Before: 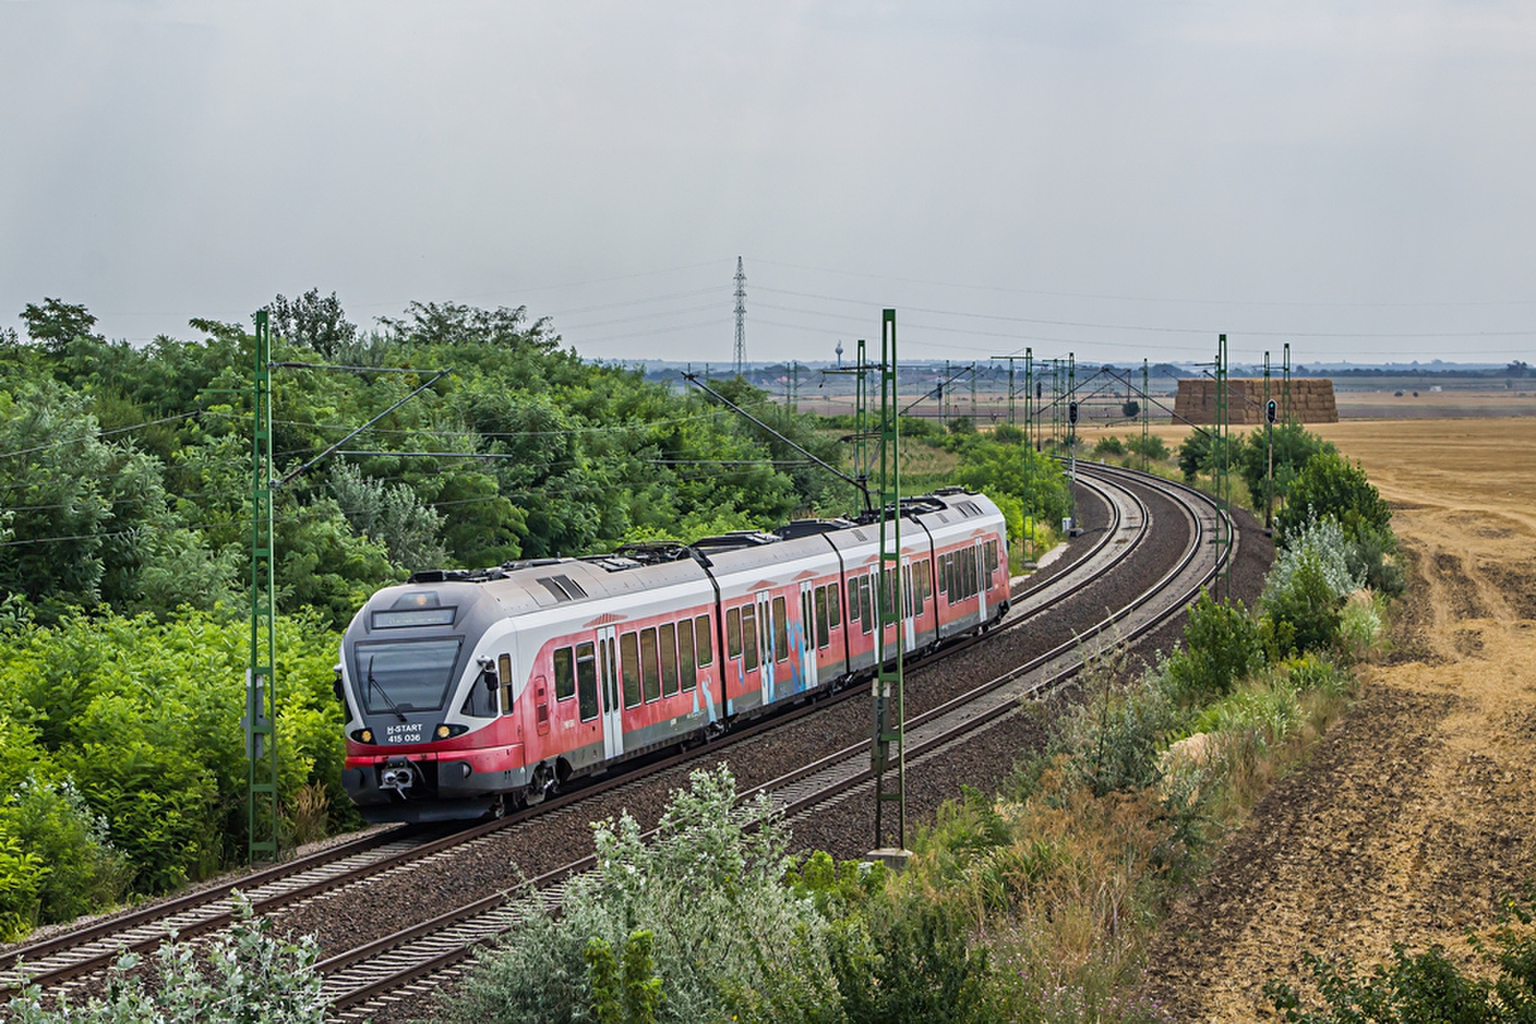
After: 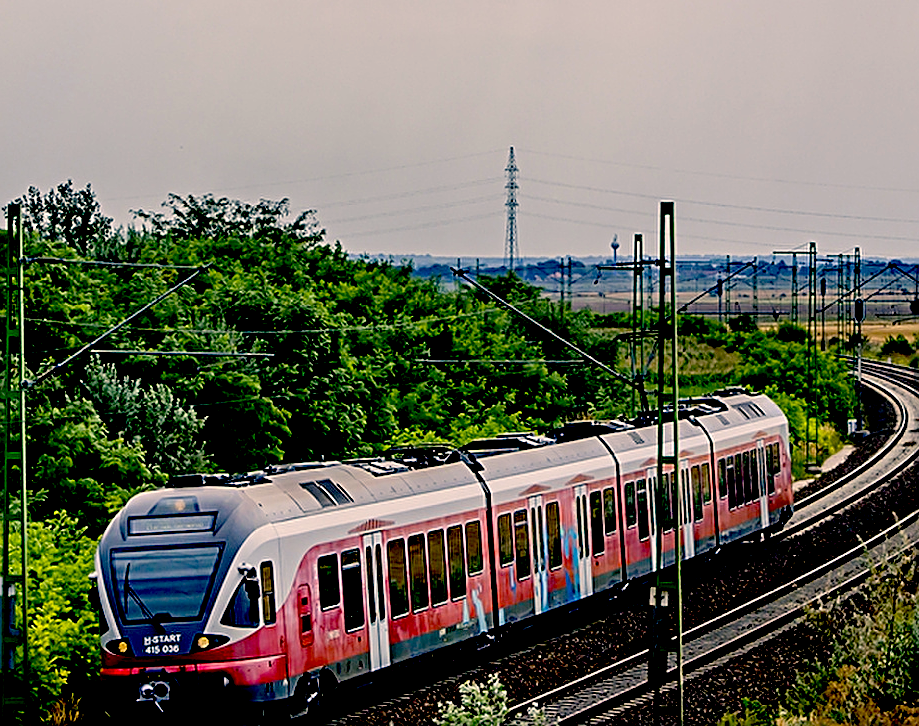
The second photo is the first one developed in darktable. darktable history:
exposure: black level correction 0.099, exposure -0.087 EV, compensate highlight preservation false
crop: left 16.247%, top 11.283%, right 26.258%, bottom 20.621%
color correction: highlights a* 10.35, highlights b* 14.08, shadows a* -10.27, shadows b* -15.03
sharpen: on, module defaults
